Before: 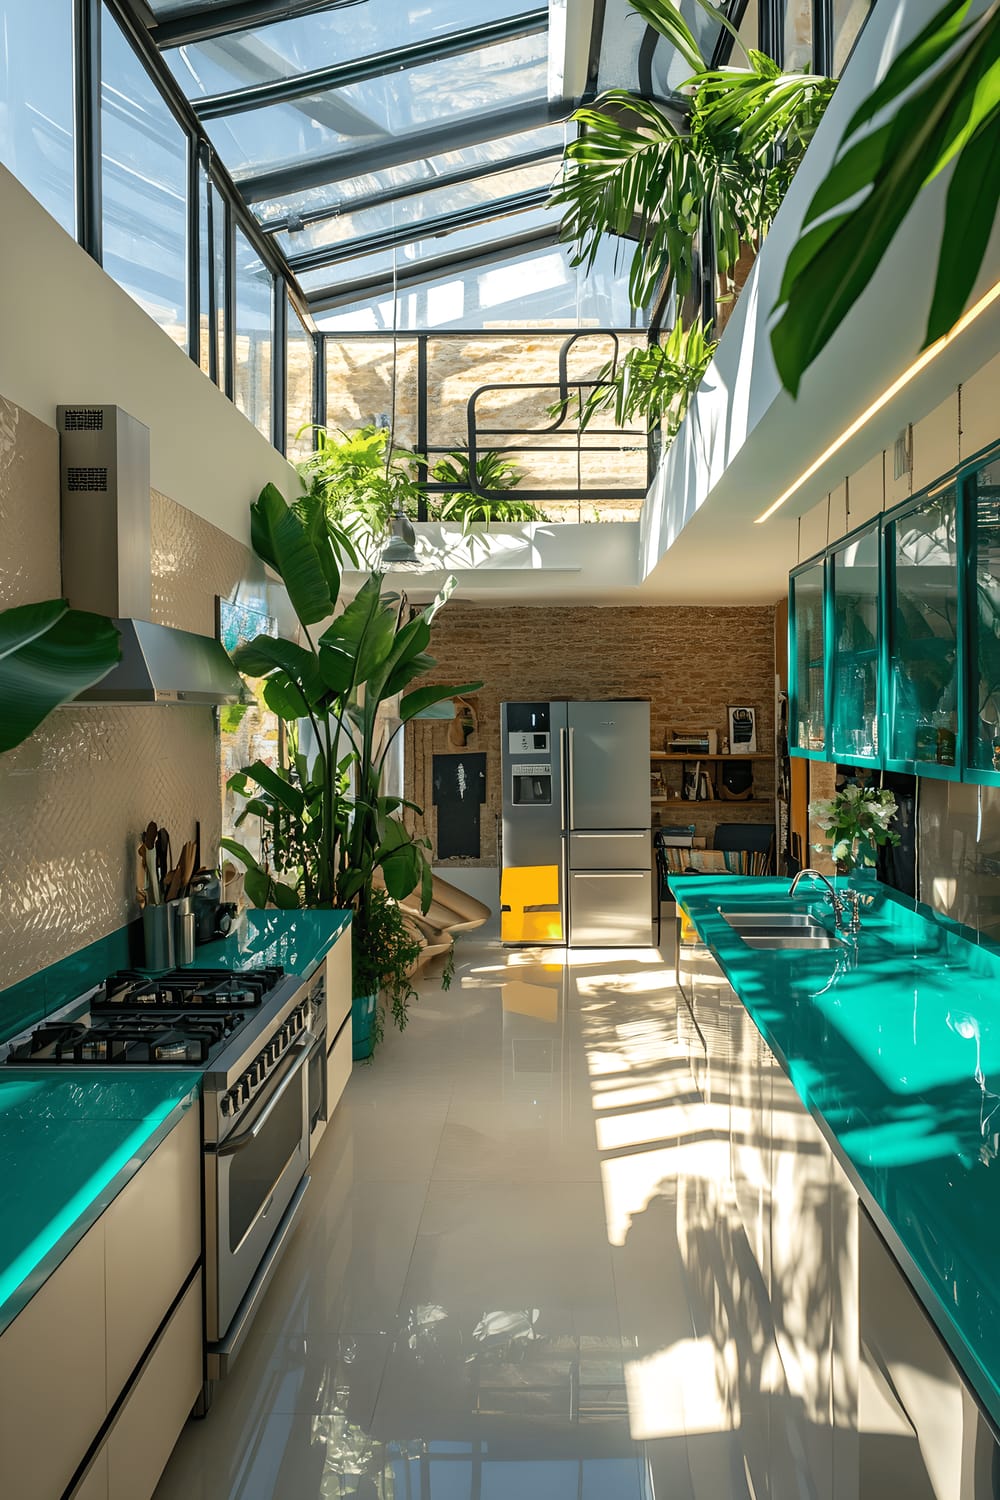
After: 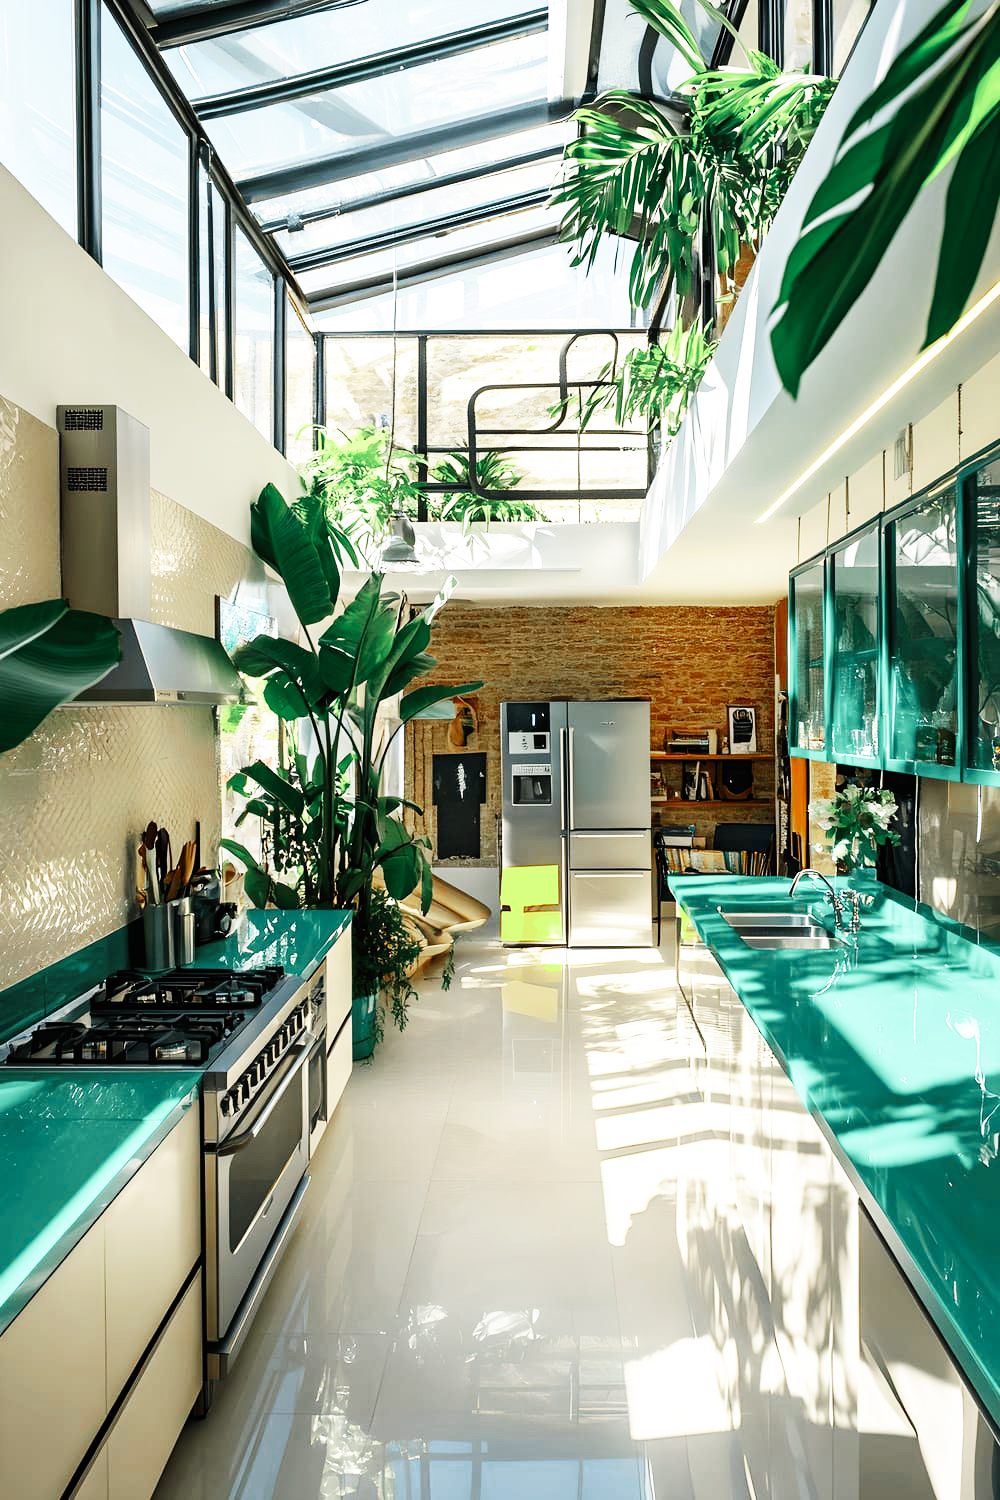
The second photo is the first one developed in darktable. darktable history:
tone equalizer: -8 EV 0.032 EV
base curve: curves: ch0 [(0, 0) (0.007, 0.004) (0.027, 0.03) (0.046, 0.07) (0.207, 0.54) (0.442, 0.872) (0.673, 0.972) (1, 1)], preserve colors none
color zones: curves: ch0 [(0, 0.466) (0.128, 0.466) (0.25, 0.5) (0.375, 0.456) (0.5, 0.5) (0.625, 0.5) (0.737, 0.652) (0.875, 0.5)]; ch1 [(0, 0.603) (0.125, 0.618) (0.261, 0.348) (0.372, 0.353) (0.497, 0.363) (0.611, 0.45) (0.731, 0.427) (0.875, 0.518) (0.998, 0.652)]; ch2 [(0, 0.559) (0.125, 0.451) (0.253, 0.564) (0.37, 0.578) (0.5, 0.466) (0.625, 0.471) (0.731, 0.471) (0.88, 0.485)]
